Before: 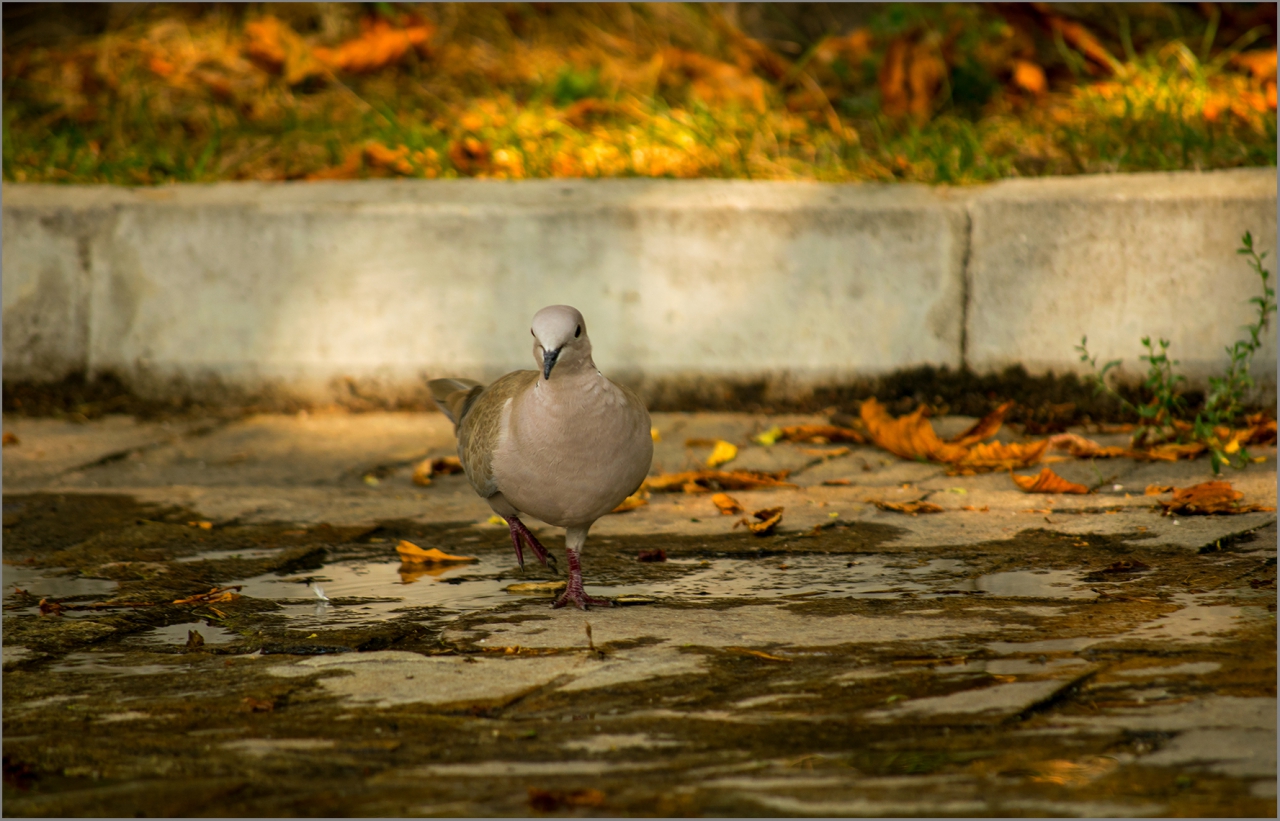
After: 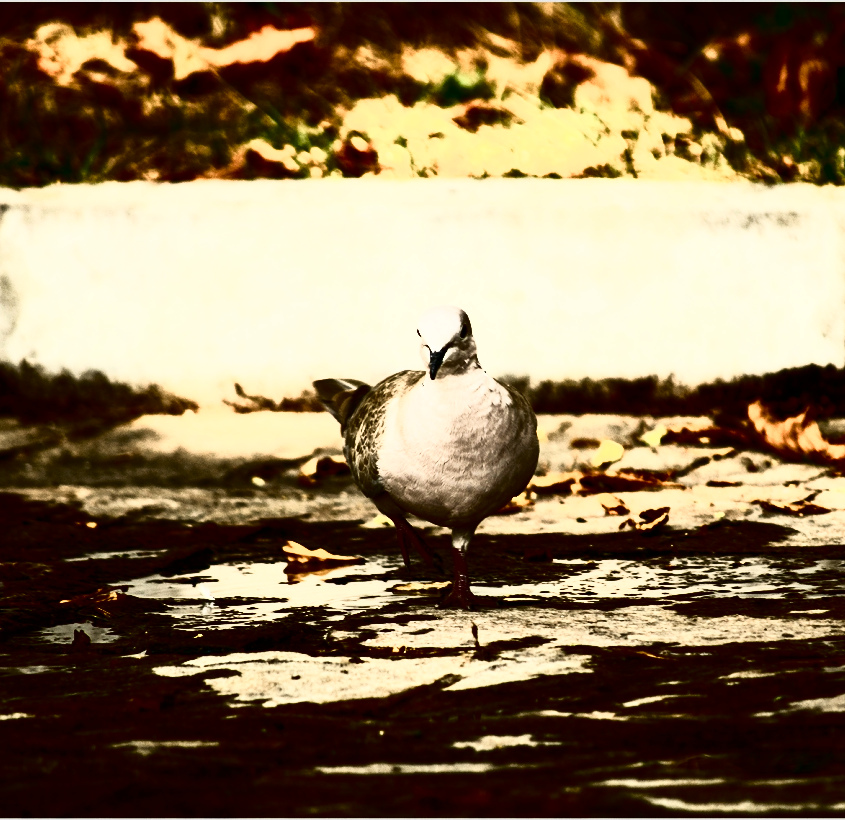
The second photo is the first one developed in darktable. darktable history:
shadows and highlights: shadows -62.56, white point adjustment -5.04, highlights 61.15
contrast brightness saturation: contrast 0.945, brightness 0.203
crop and rotate: left 8.916%, right 24.997%
tone equalizer: -8 EV -0.454 EV, -7 EV -0.378 EV, -6 EV -0.339 EV, -5 EV -0.223 EV, -3 EV 0.22 EV, -2 EV 0.342 EV, -1 EV 0.385 EV, +0 EV 0.404 EV, edges refinement/feathering 500, mask exposure compensation -1.57 EV, preserve details no
